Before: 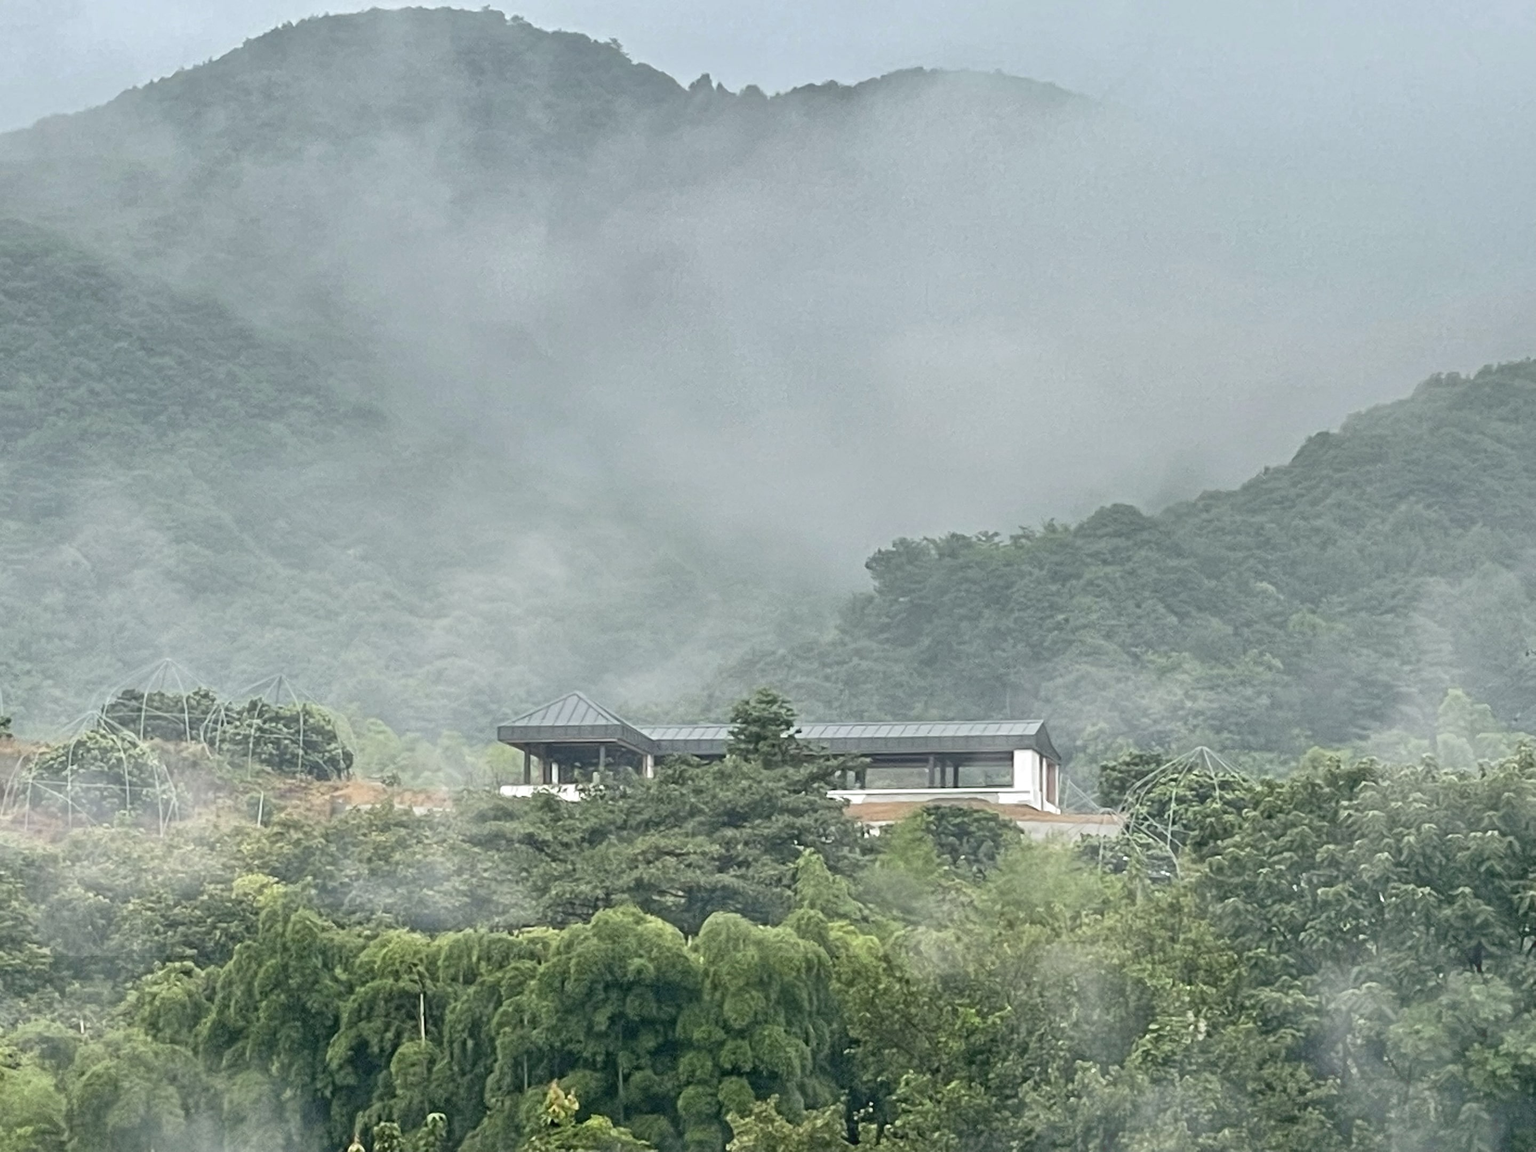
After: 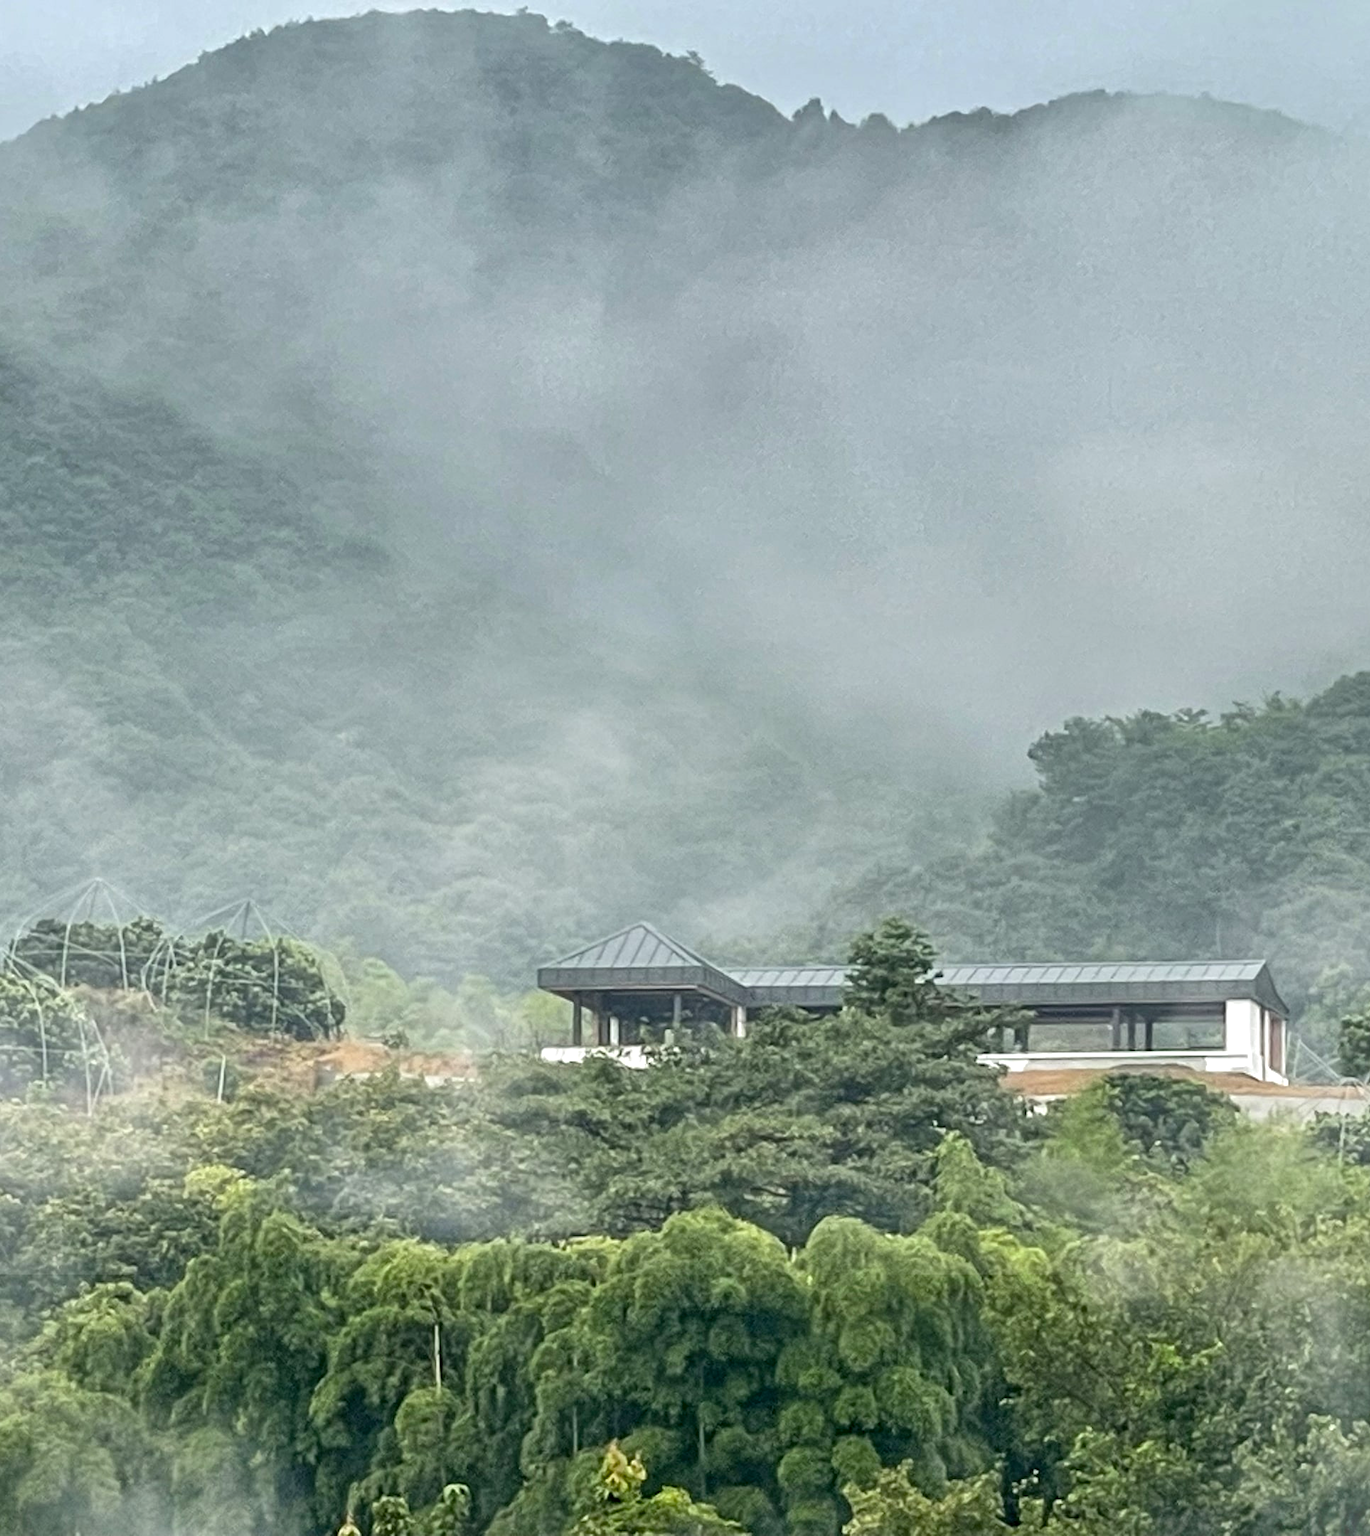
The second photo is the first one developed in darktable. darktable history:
local contrast: on, module defaults
crop and rotate: left 6.159%, right 26.912%
color balance rgb: perceptual saturation grading › global saturation 31.028%
